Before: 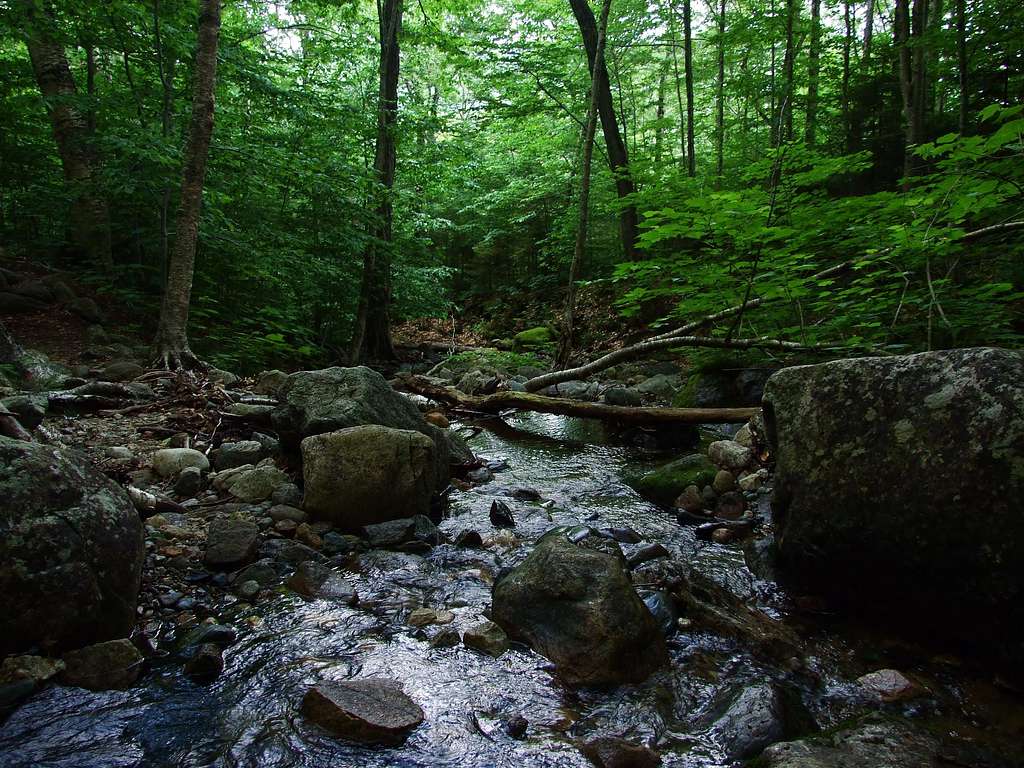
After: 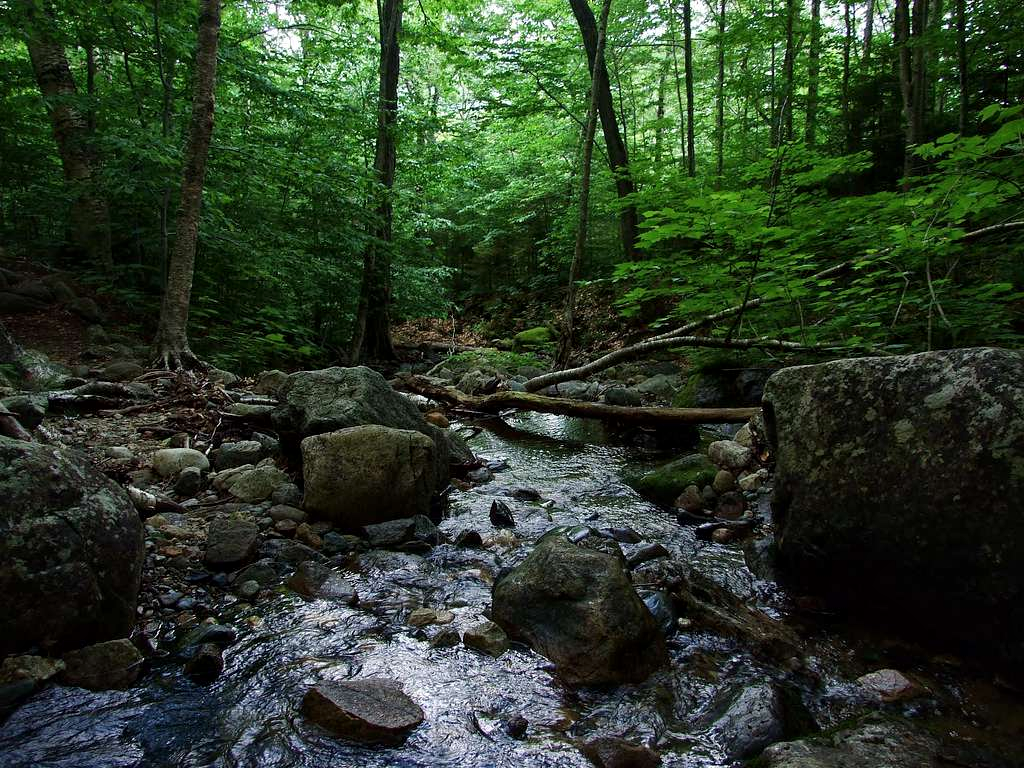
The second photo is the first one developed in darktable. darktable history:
local contrast: mode bilateral grid, contrast 20, coarseness 49, detail 120%, midtone range 0.2
